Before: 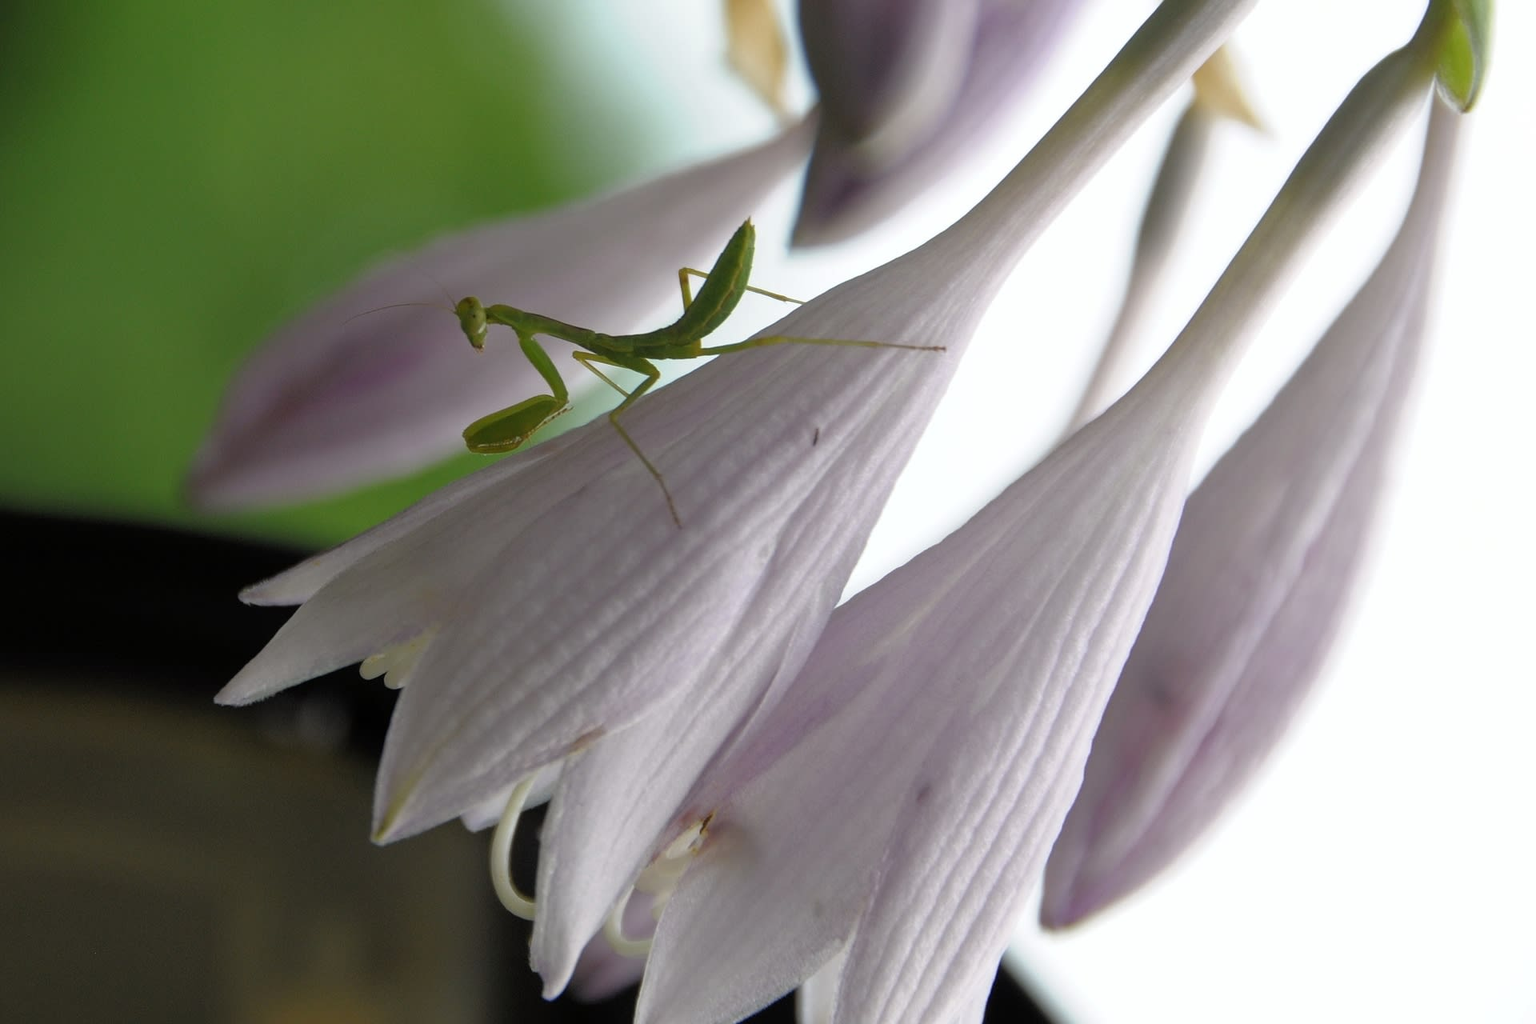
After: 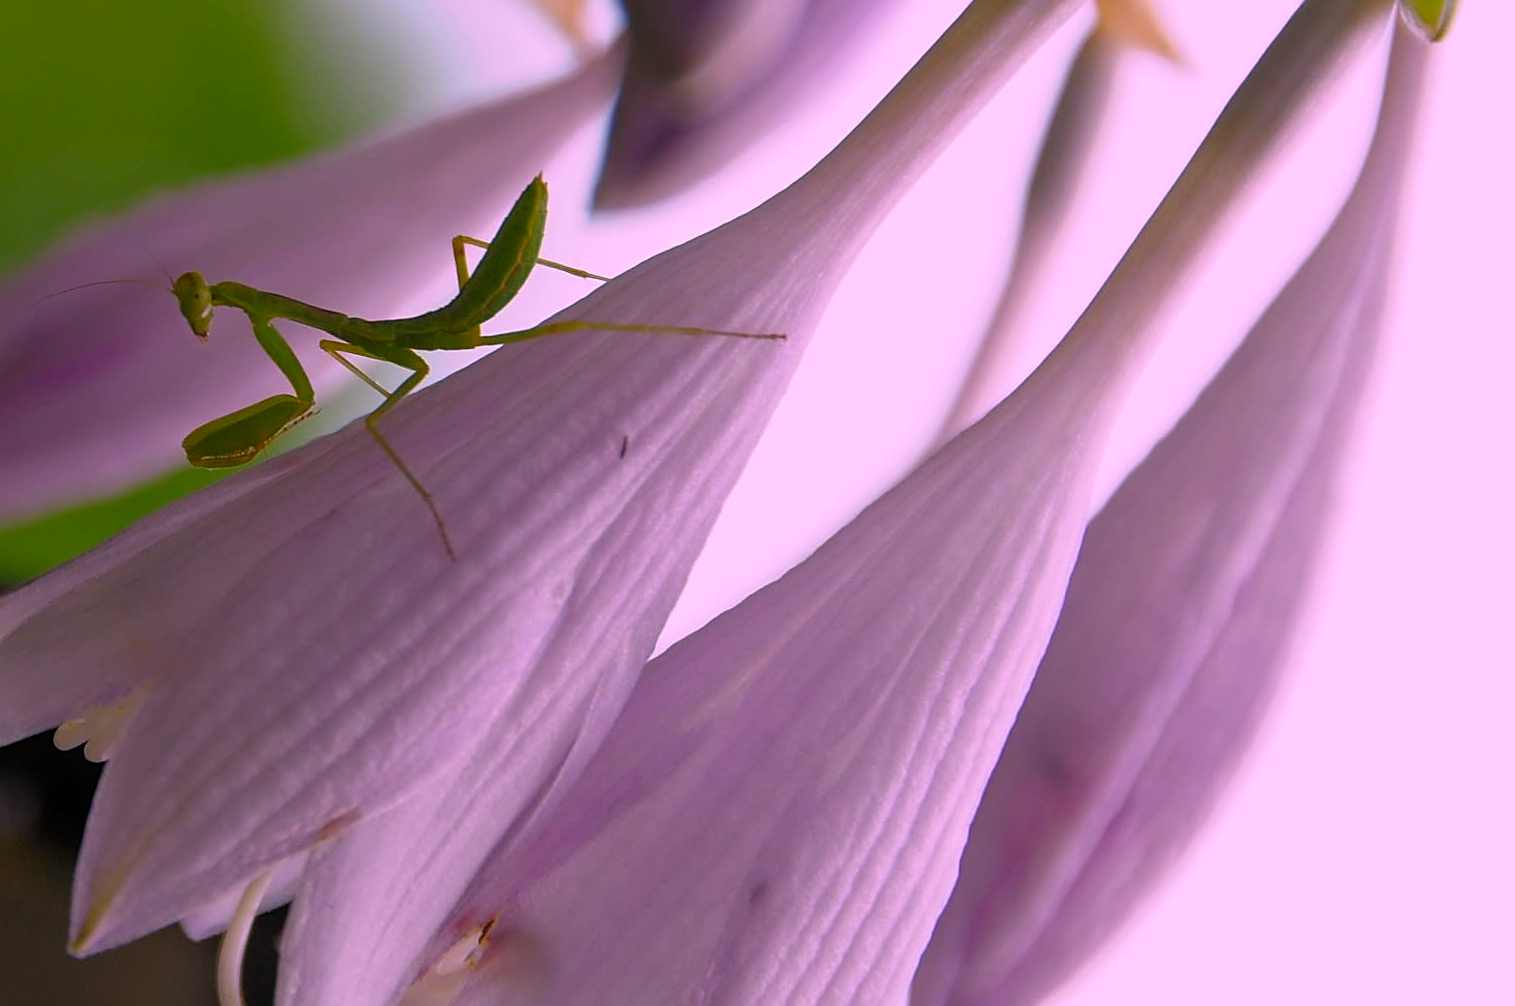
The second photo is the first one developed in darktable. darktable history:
exposure: exposure -0.412 EV, compensate exposure bias true, compensate highlight preservation false
crop and rotate: left 20.649%, top 7.771%, right 0.444%, bottom 13.608%
color correction: highlights a* 19.14, highlights b* -11.69, saturation 1.69
sharpen: on, module defaults
